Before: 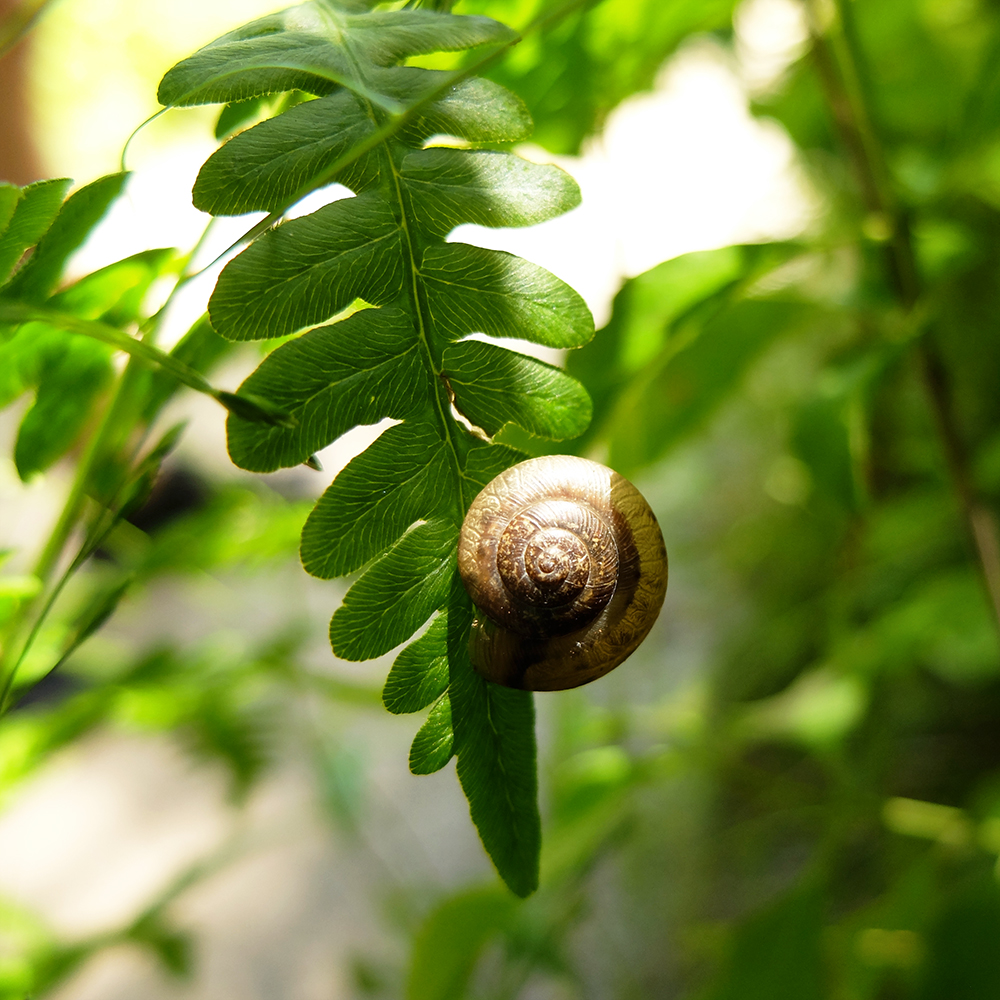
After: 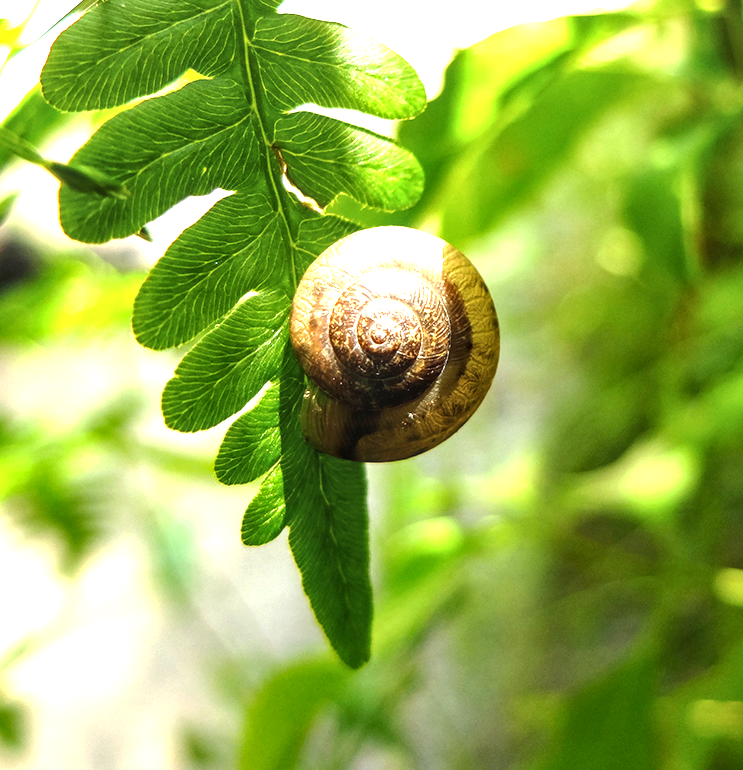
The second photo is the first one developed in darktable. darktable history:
exposure: black level correction 0, exposure 1 EV, compensate exposure bias true, compensate highlight preservation false
local contrast: on, module defaults
crop: left 16.841%, top 22.935%, right 8.778%
